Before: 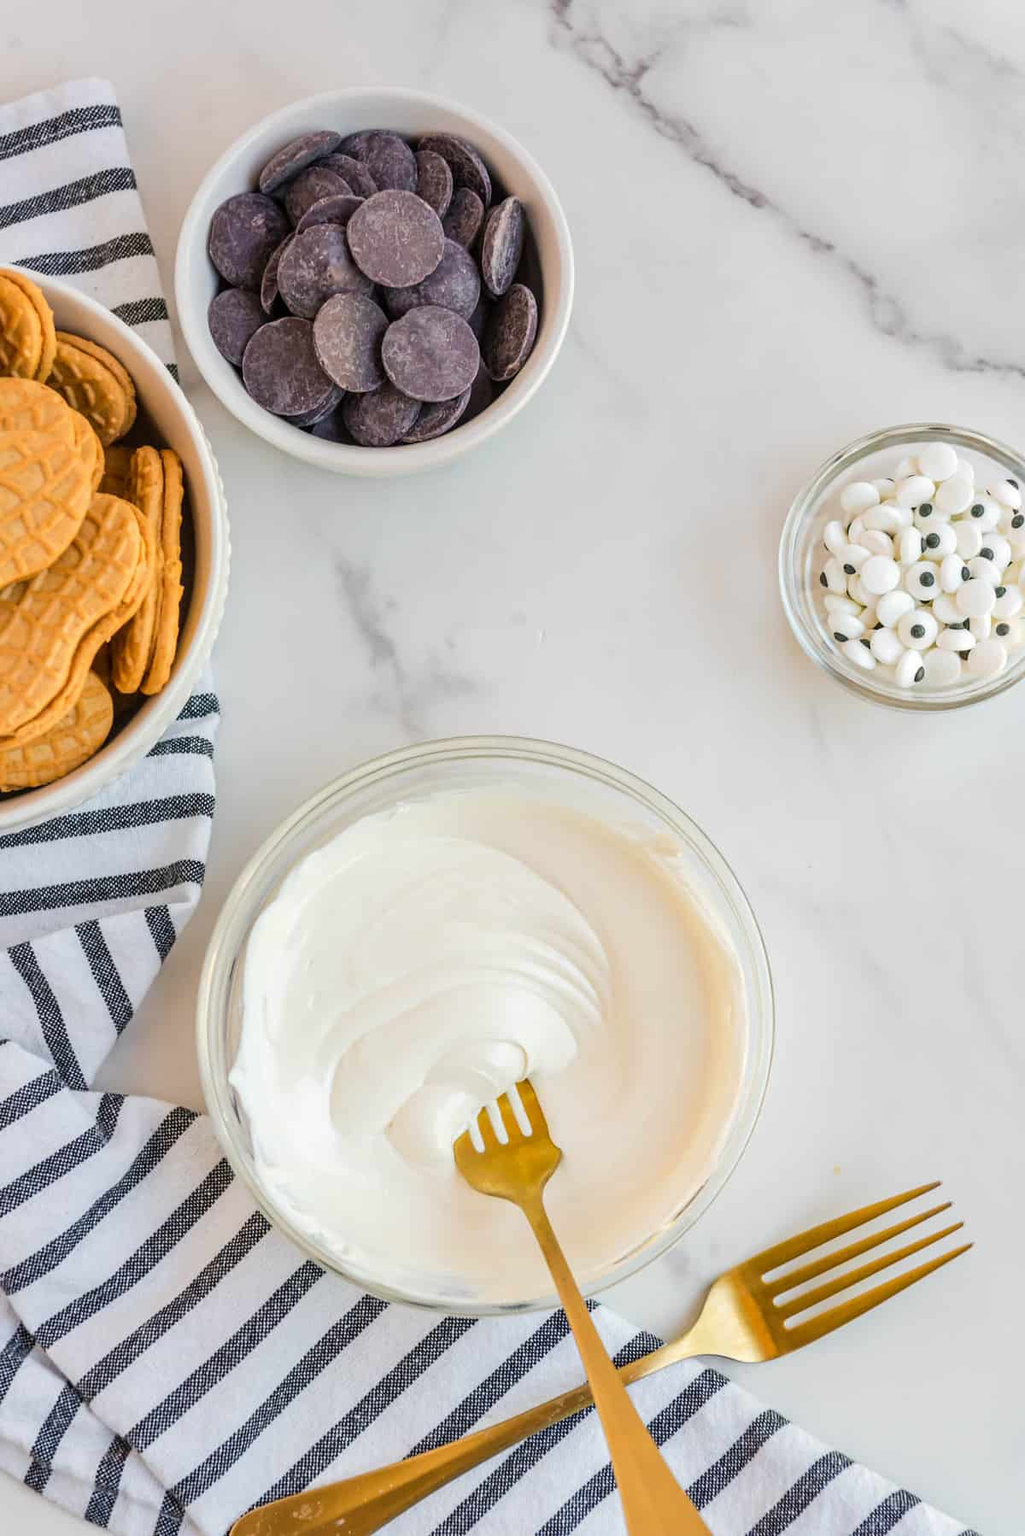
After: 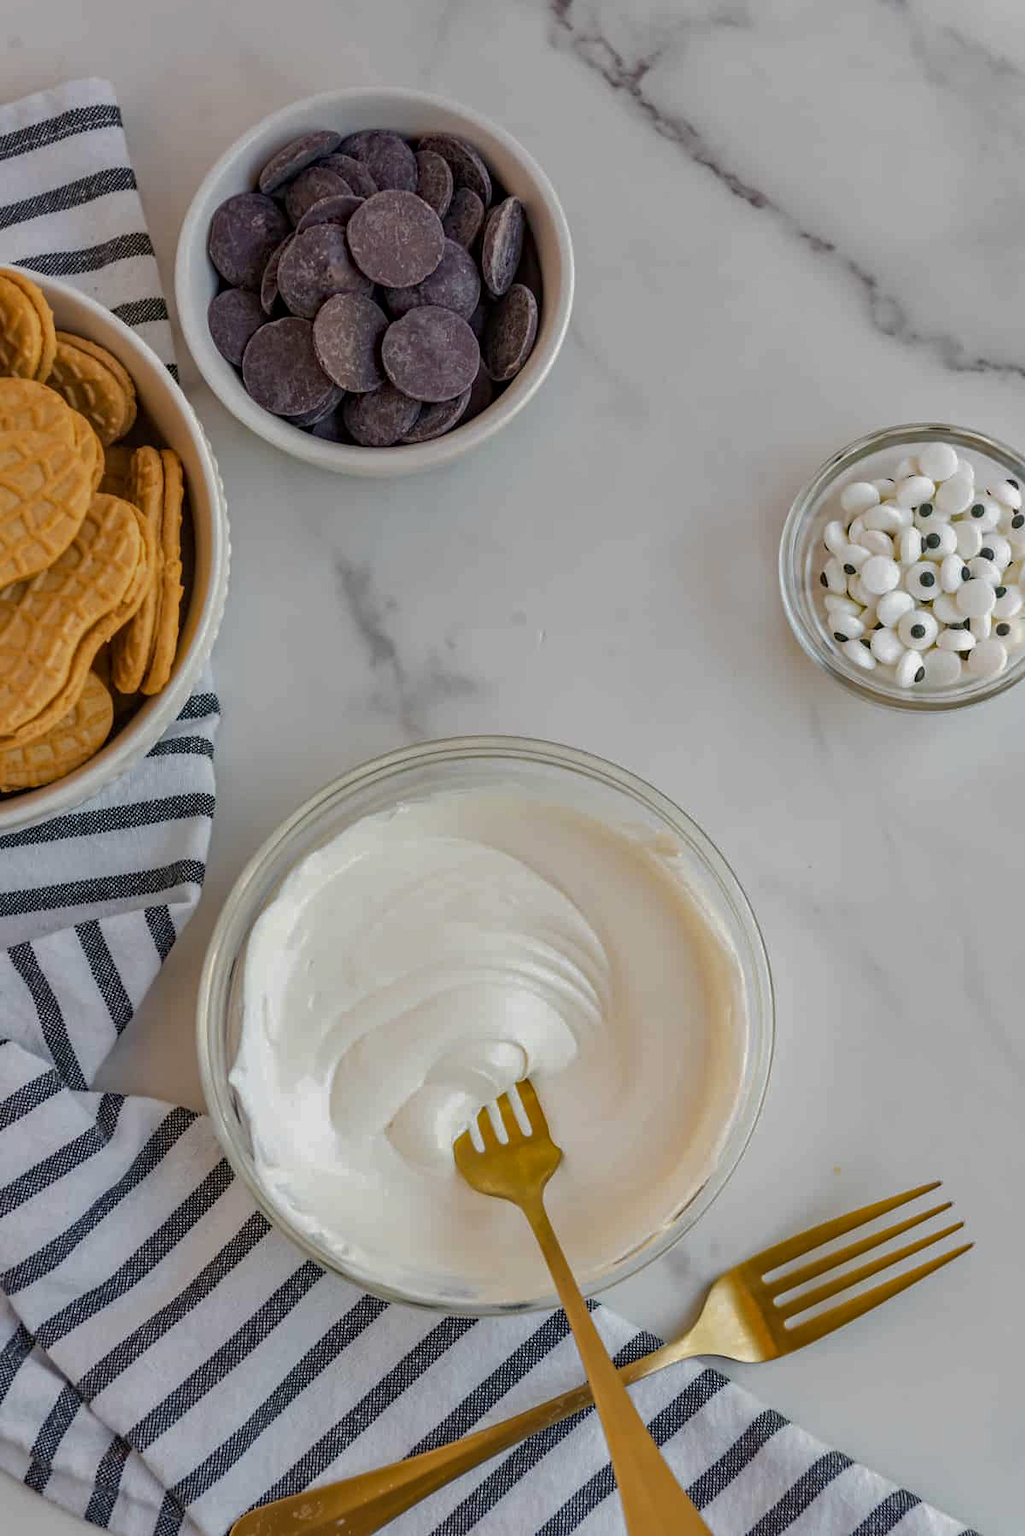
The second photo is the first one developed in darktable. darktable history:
tone curve: curves: ch0 [(0, 0) (0.91, 0.76) (0.997, 0.913)], color space Lab, linked channels, preserve colors none
haze removal: strength 0.293, distance 0.251, compatibility mode true, adaptive false
